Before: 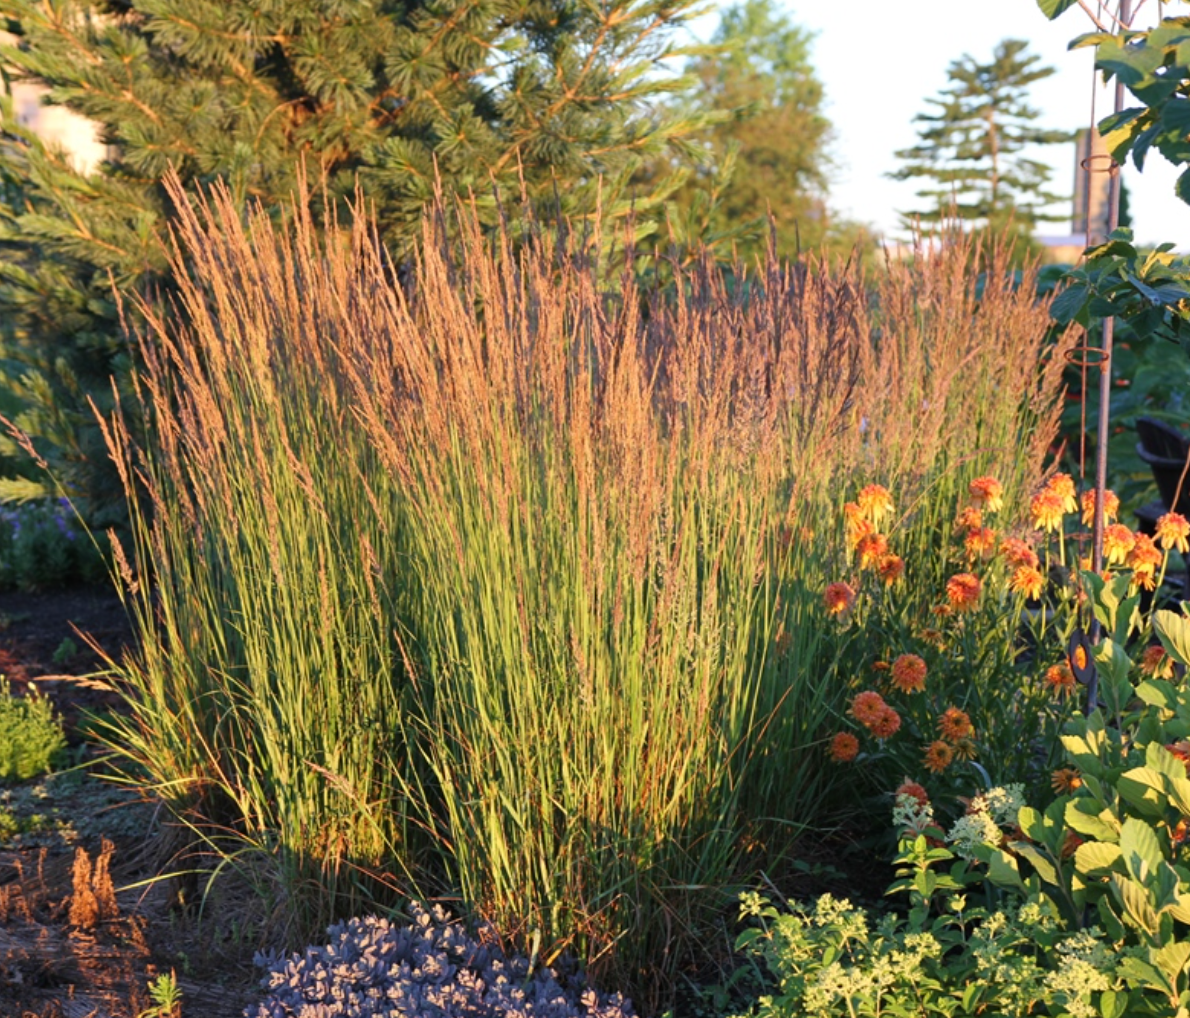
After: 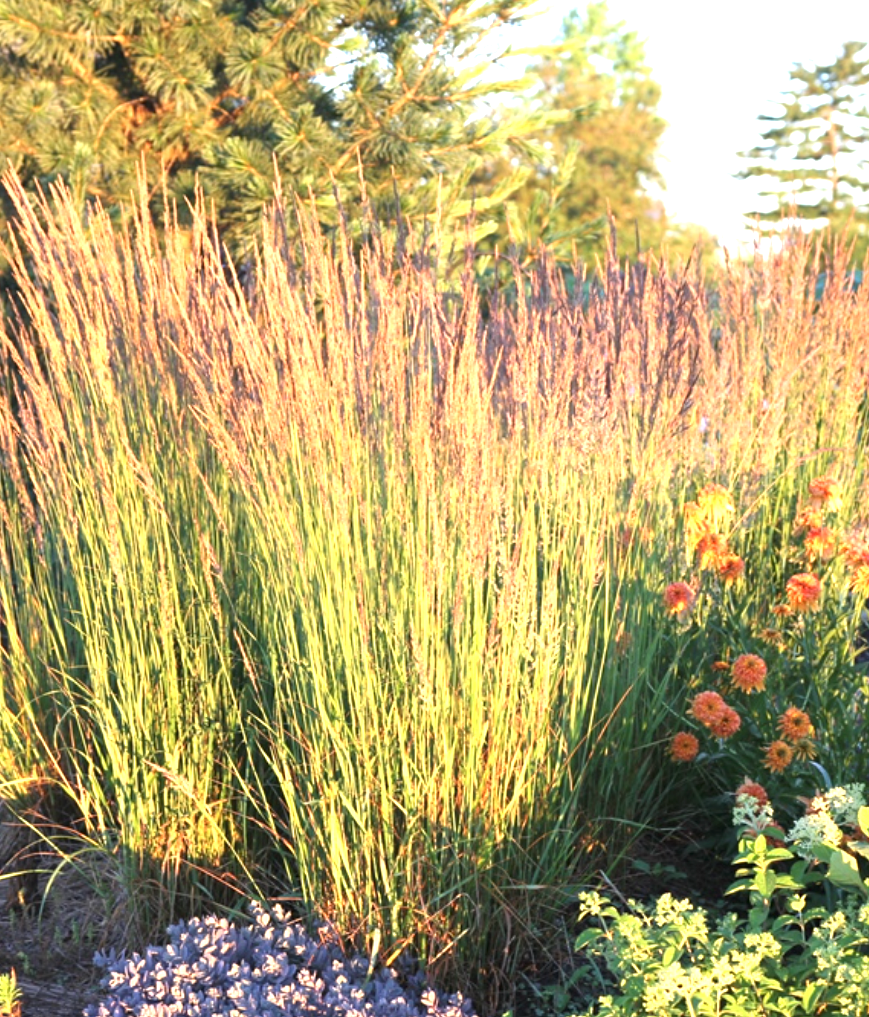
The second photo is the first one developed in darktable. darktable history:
crop: left 13.518%, top 0%, right 13.449%
exposure: exposure 1.206 EV, compensate highlight preservation false
contrast brightness saturation: saturation -0.06
